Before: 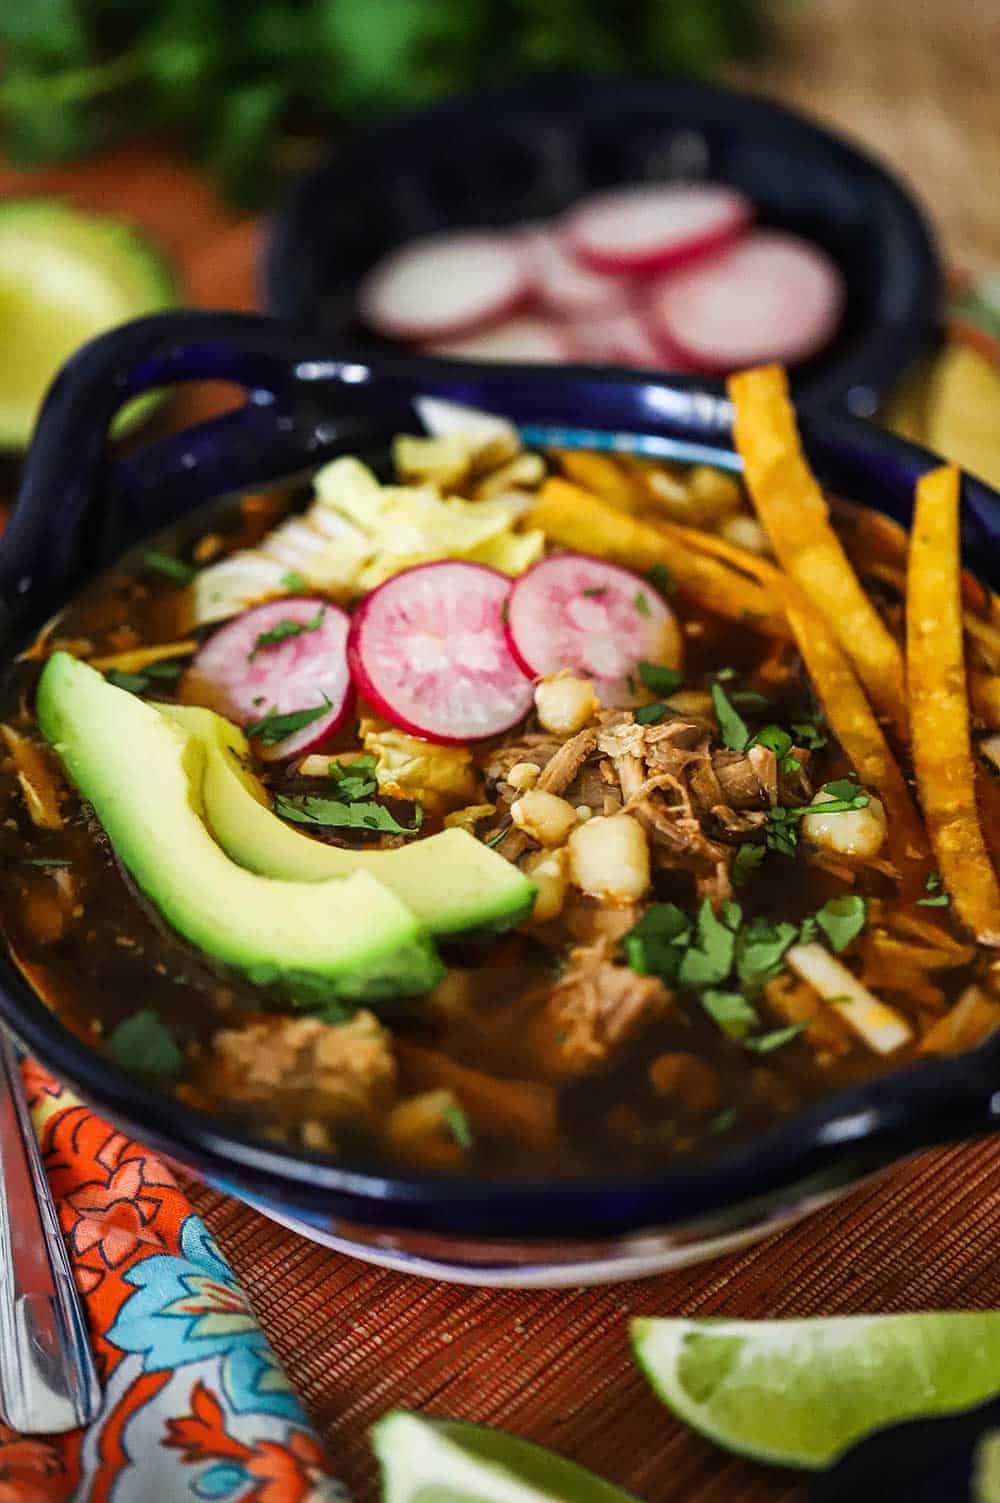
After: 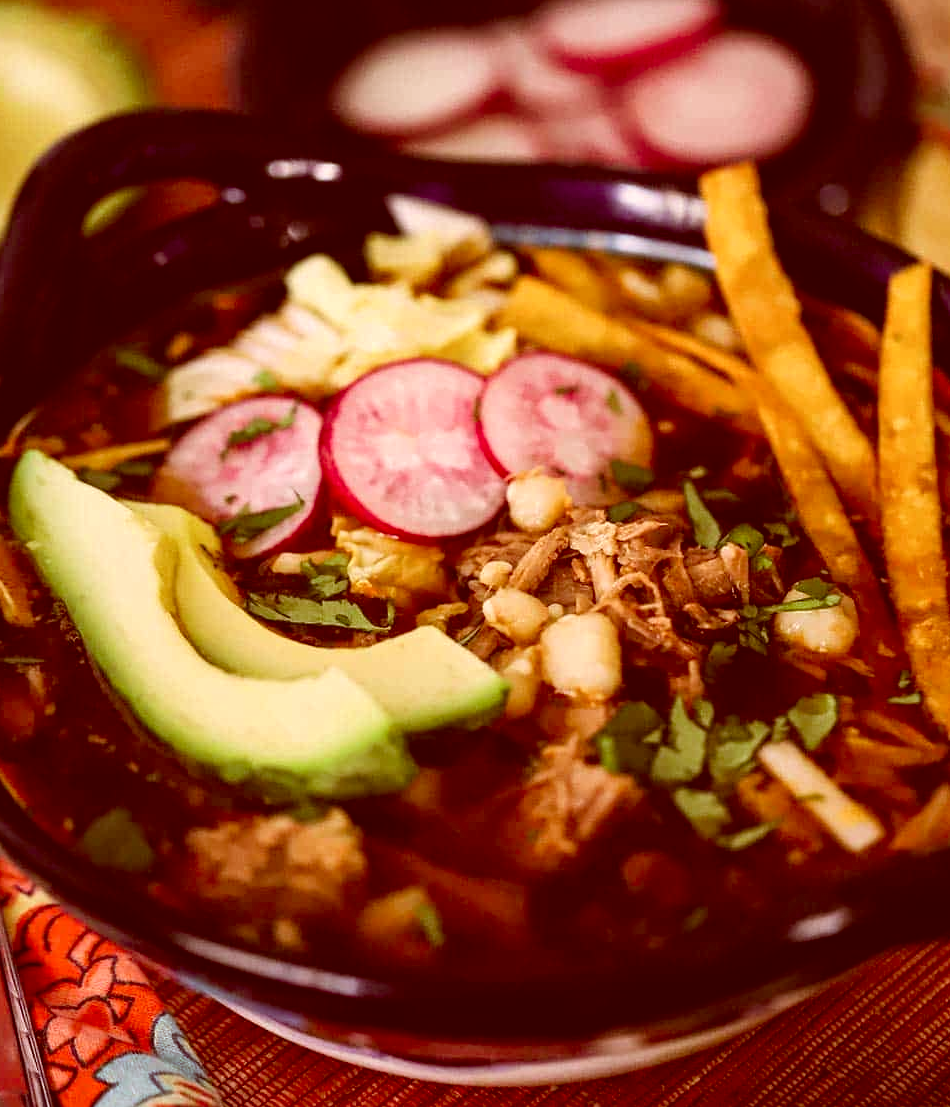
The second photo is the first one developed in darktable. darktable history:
tone equalizer: on, module defaults
crop and rotate: left 2.887%, top 13.56%, right 2.09%, bottom 12.761%
shadows and highlights: radius 92.2, shadows -14.3, white point adjustment 0.237, highlights 31.81, compress 48.67%, soften with gaussian
color correction: highlights a* 9.29, highlights b* 8.7, shadows a* 39.95, shadows b* 39.38, saturation 0.815
